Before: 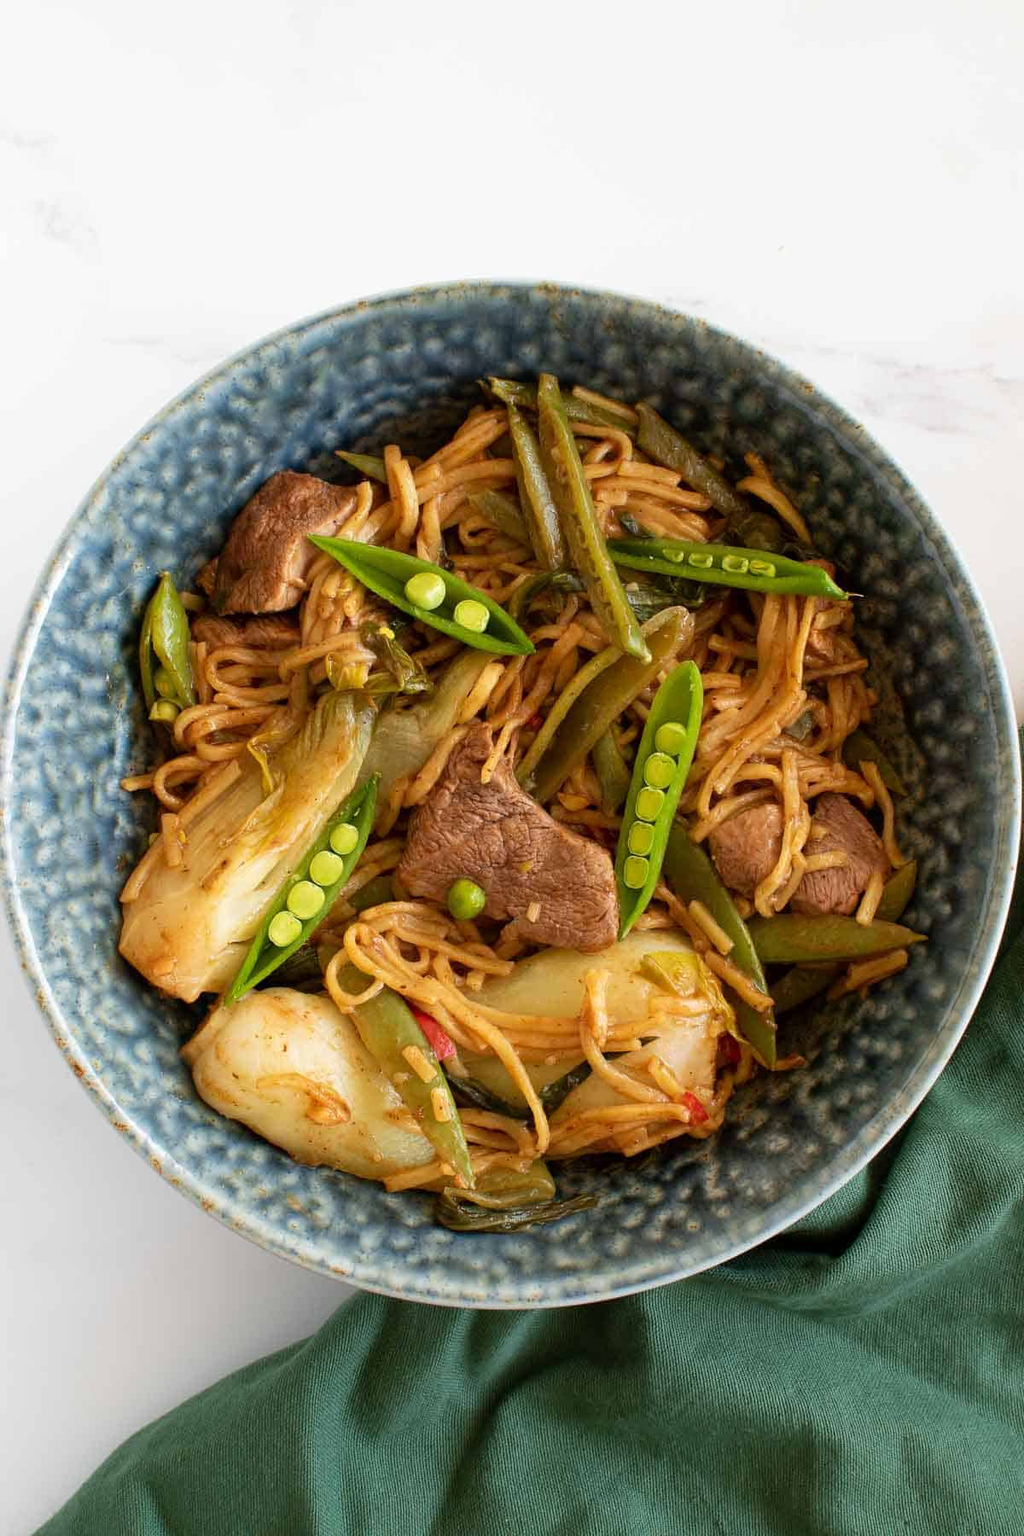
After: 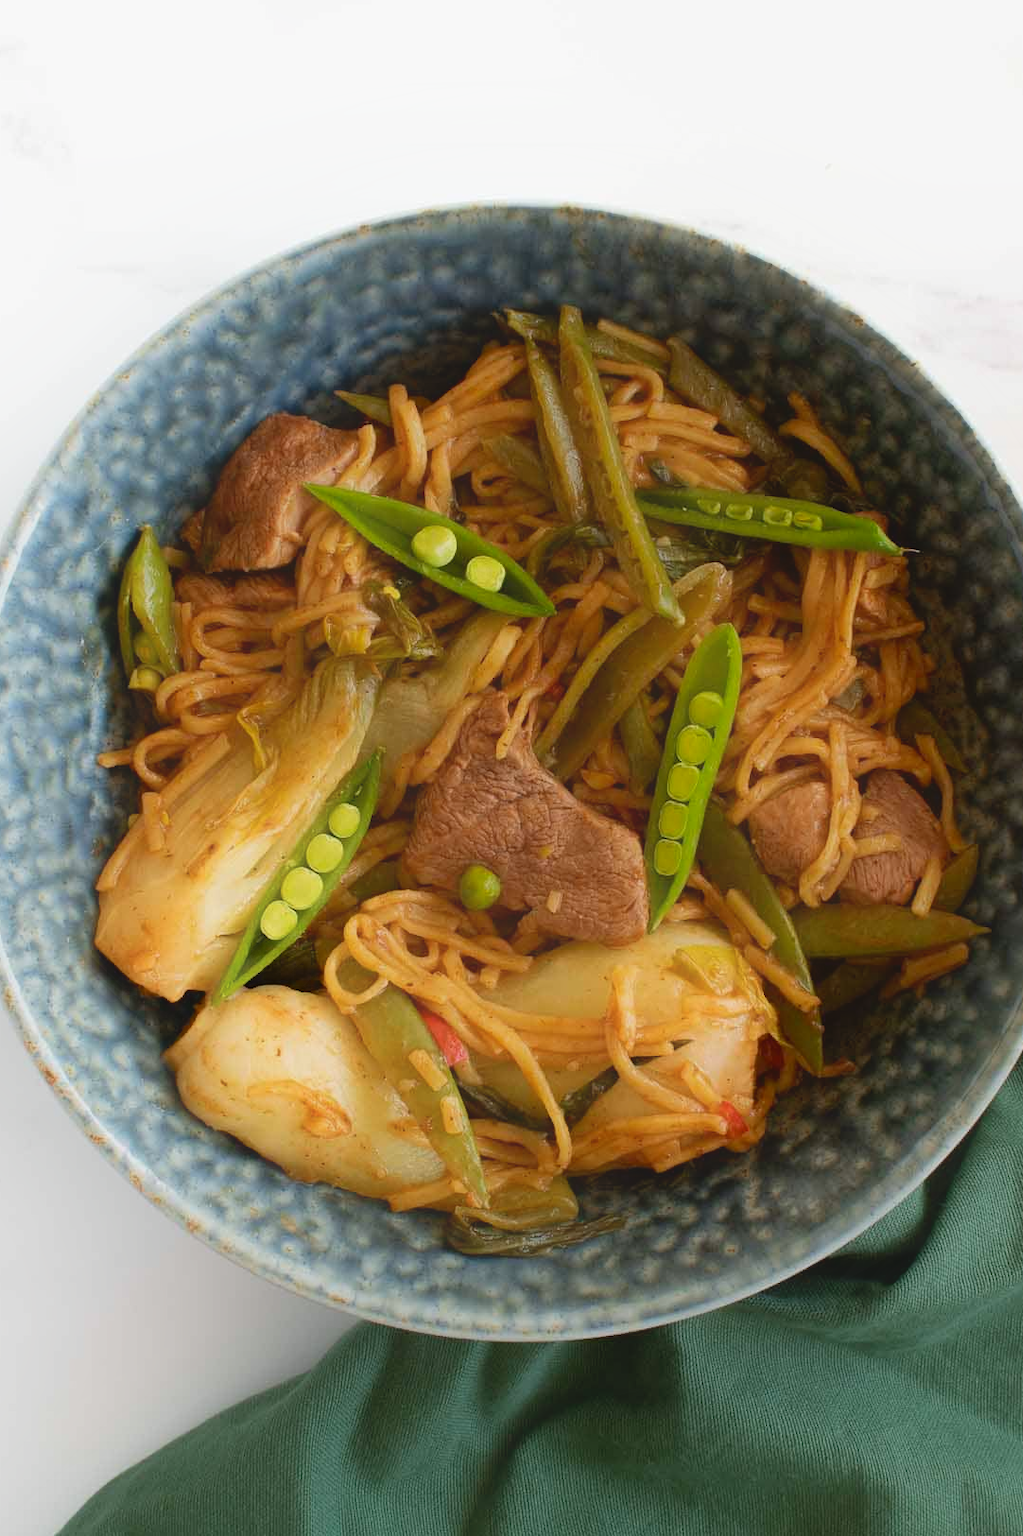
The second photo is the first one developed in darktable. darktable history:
contrast equalizer: octaves 7, y [[0.6 ×6], [0.55 ×6], [0 ×6], [0 ×6], [0 ×6]], mix -1
crop: left 3.305%, top 6.436%, right 6.389%, bottom 3.258%
tone equalizer: on, module defaults
